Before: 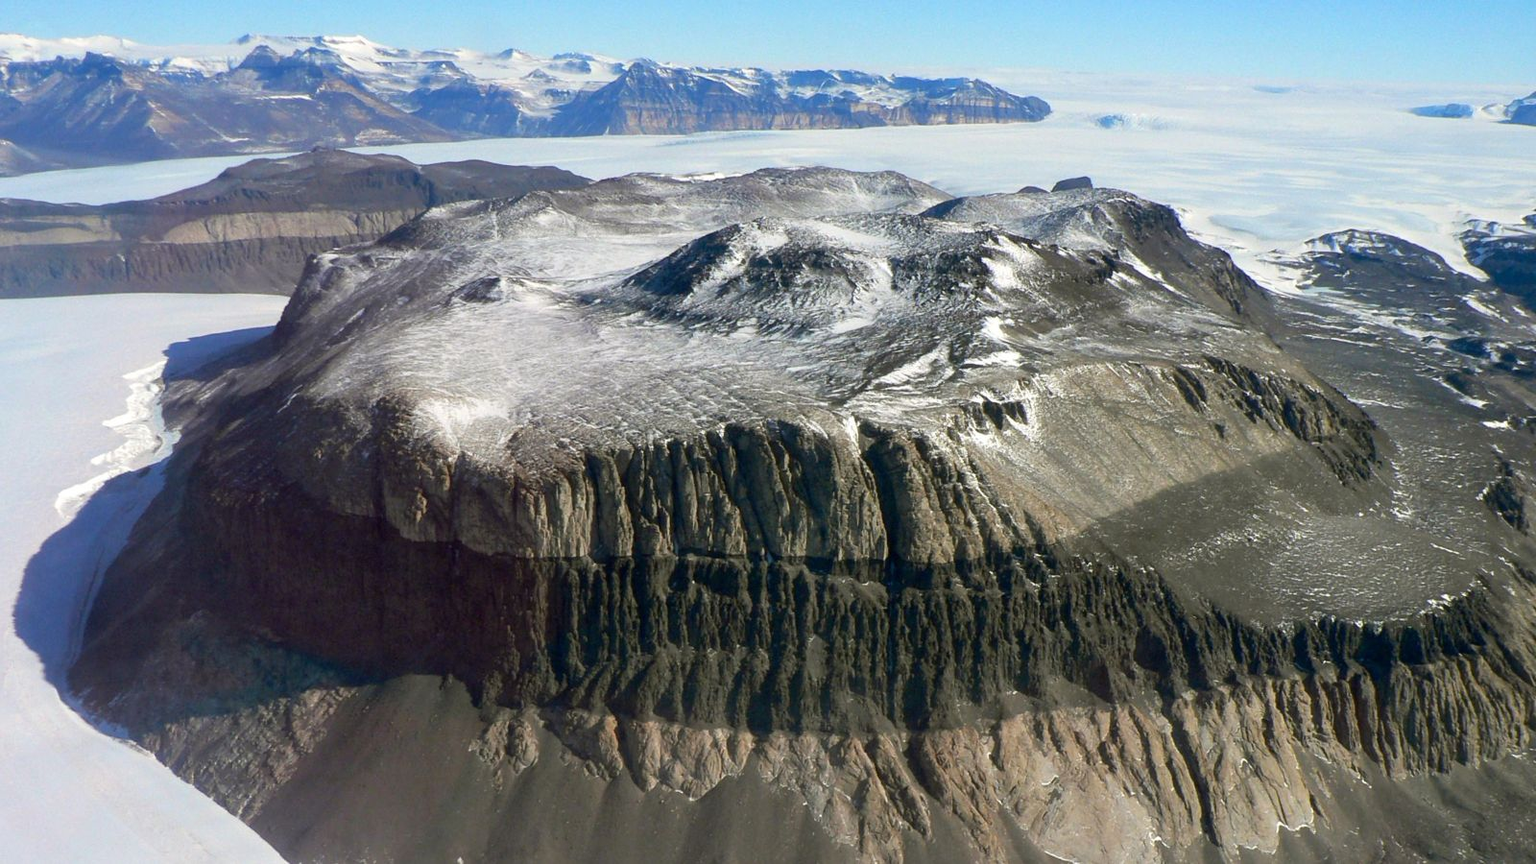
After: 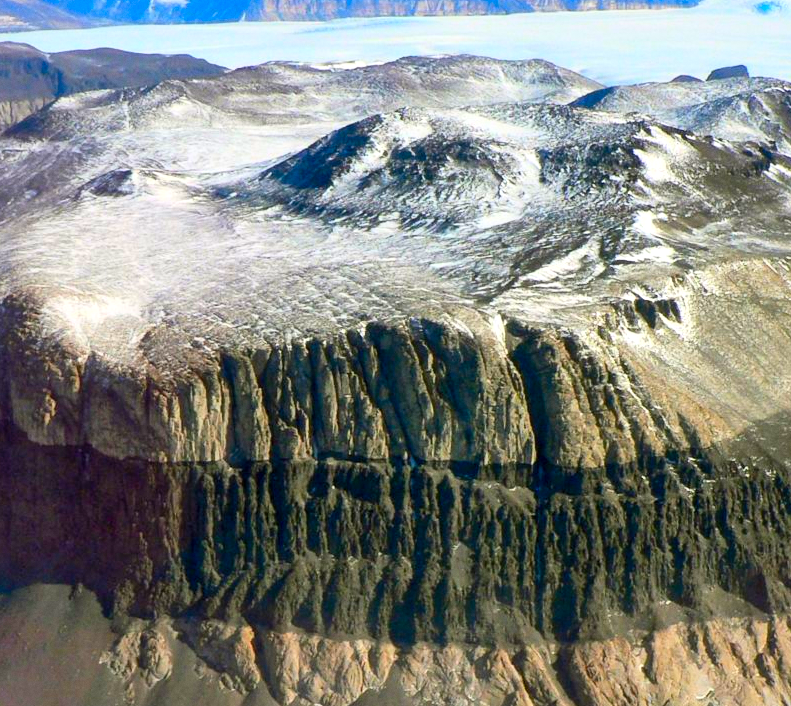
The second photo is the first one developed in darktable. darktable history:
local contrast: mode bilateral grid, contrast 20, coarseness 50, detail 132%, midtone range 0.2
crop and rotate: angle 0.02°, left 24.353%, top 13.219%, right 26.156%, bottom 8.224%
contrast brightness saturation: contrast 0.2, brightness 0.2, saturation 0.8
grain: coarseness 14.57 ISO, strength 8.8%
base curve: curves: ch0 [(0, 0) (0.297, 0.298) (1, 1)], preserve colors none
